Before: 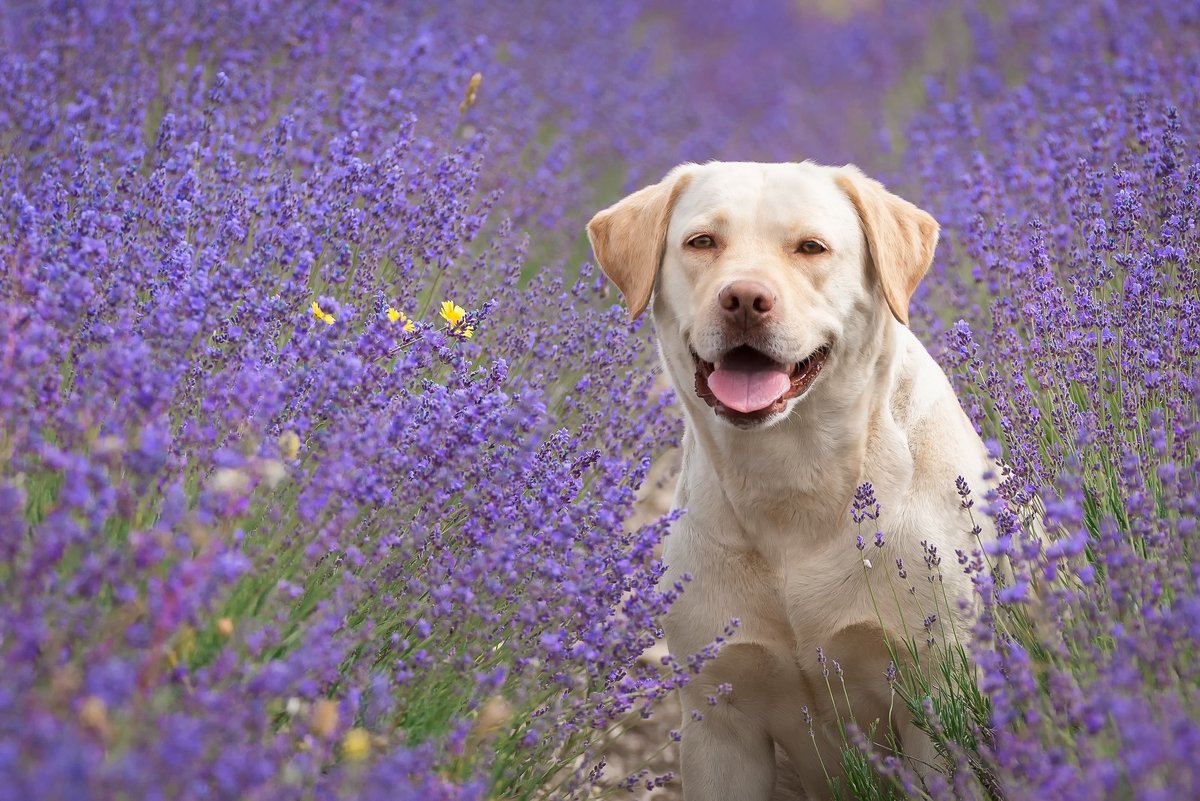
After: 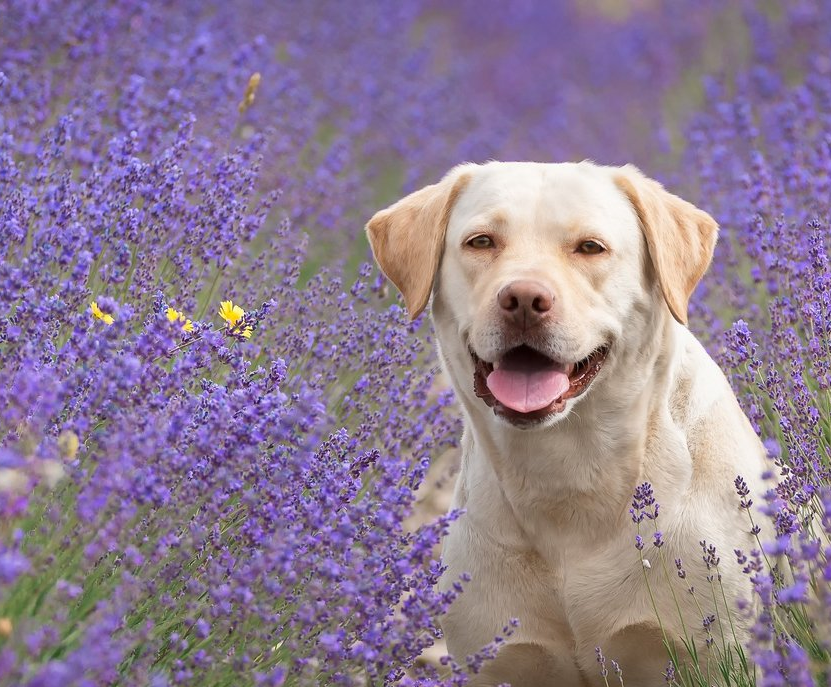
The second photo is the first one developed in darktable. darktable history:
crop: left 18.431%, right 12.28%, bottom 14.179%
